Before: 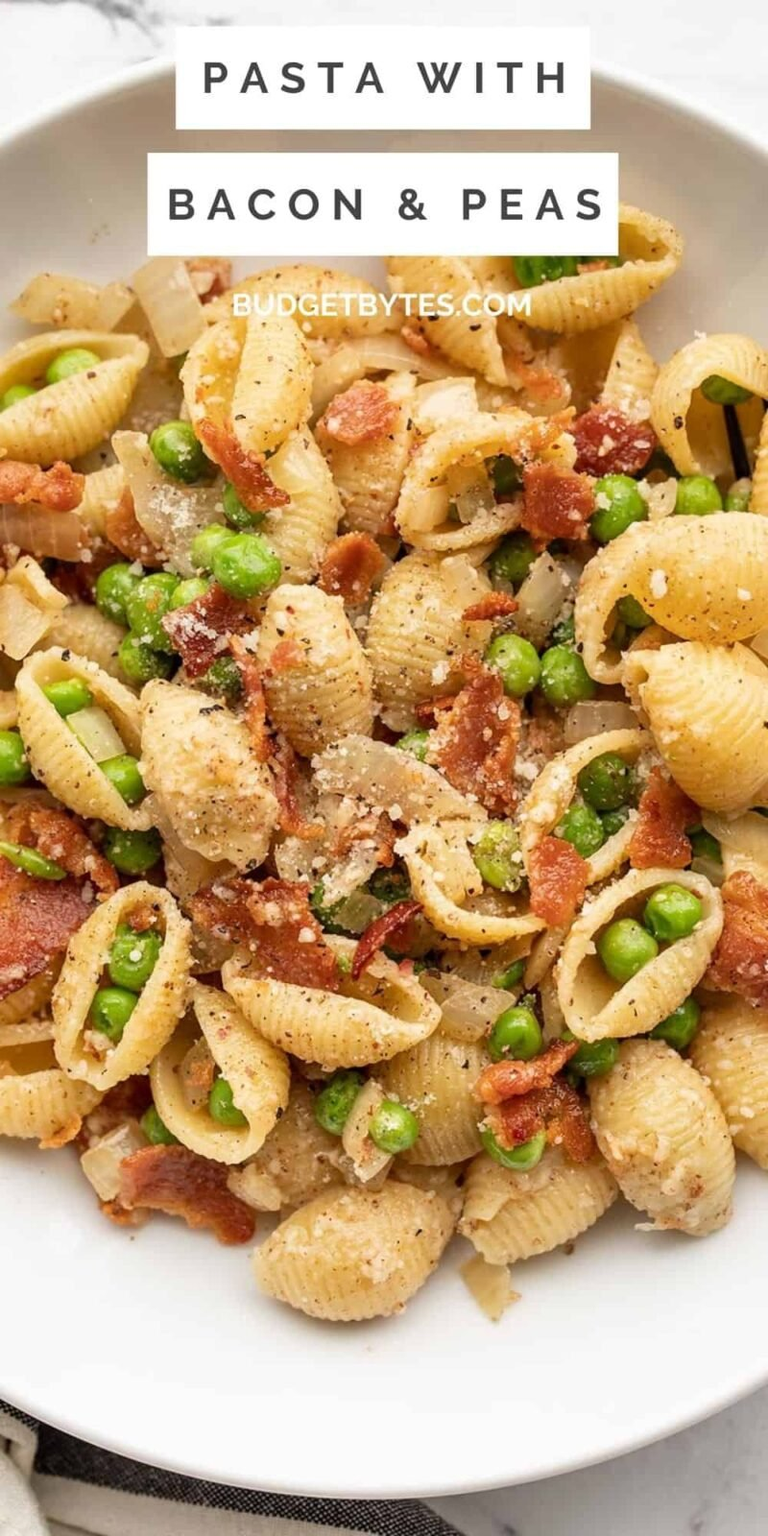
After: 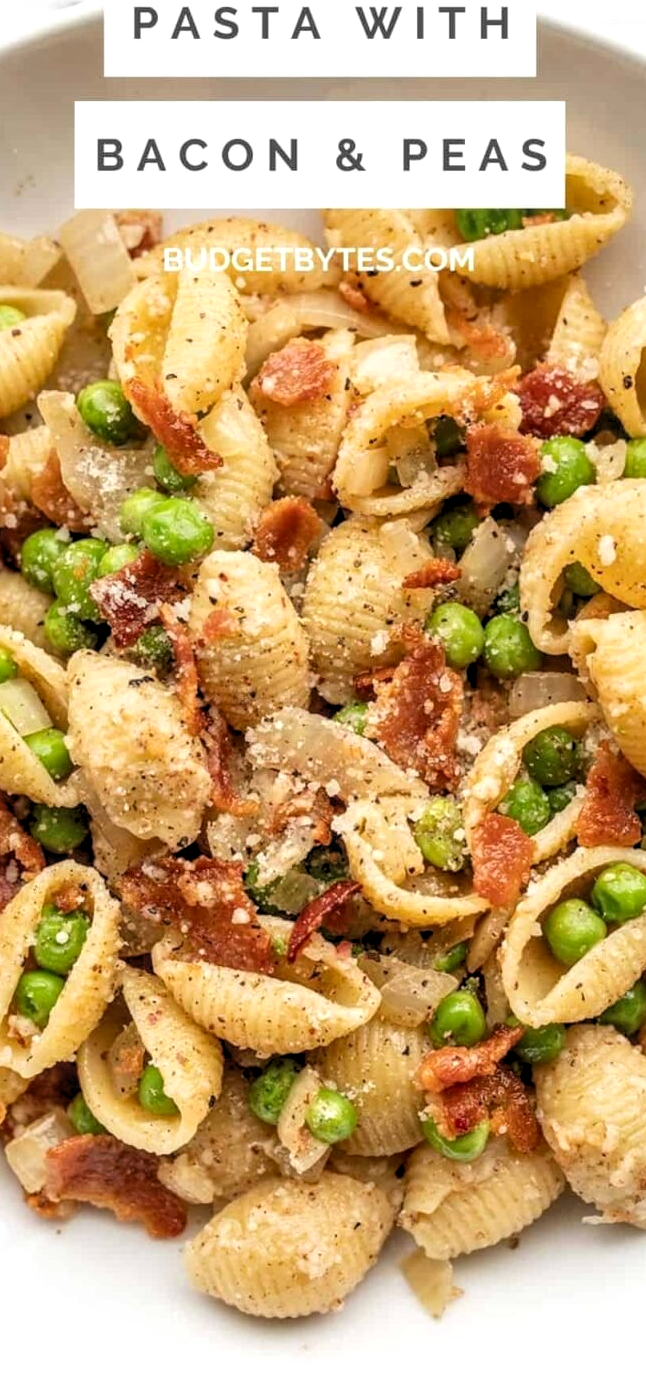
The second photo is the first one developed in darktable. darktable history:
levels: black 8.56%, levels [0.073, 0.497, 0.972]
local contrast: on, module defaults
crop: left 9.935%, top 3.647%, right 9.26%, bottom 9.348%
